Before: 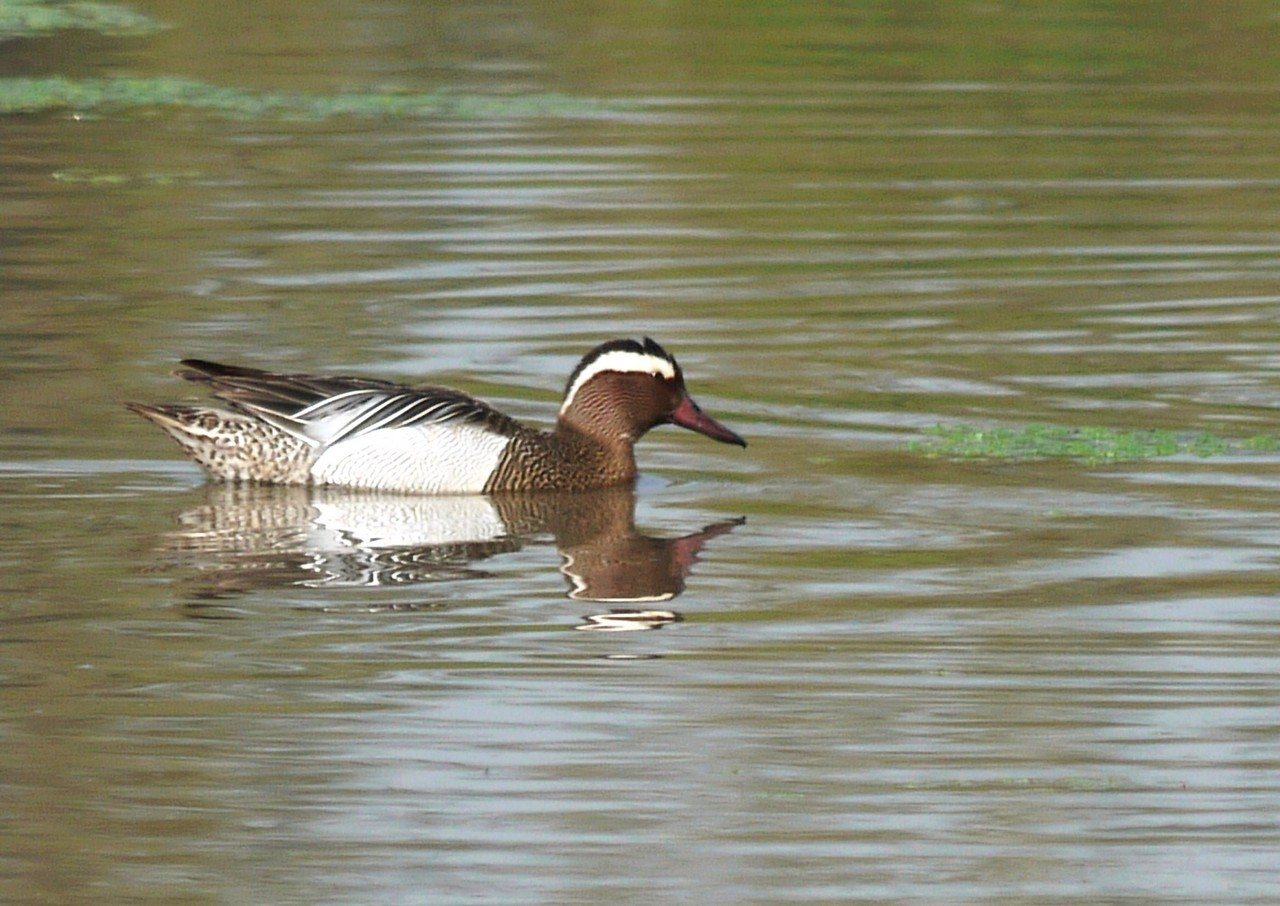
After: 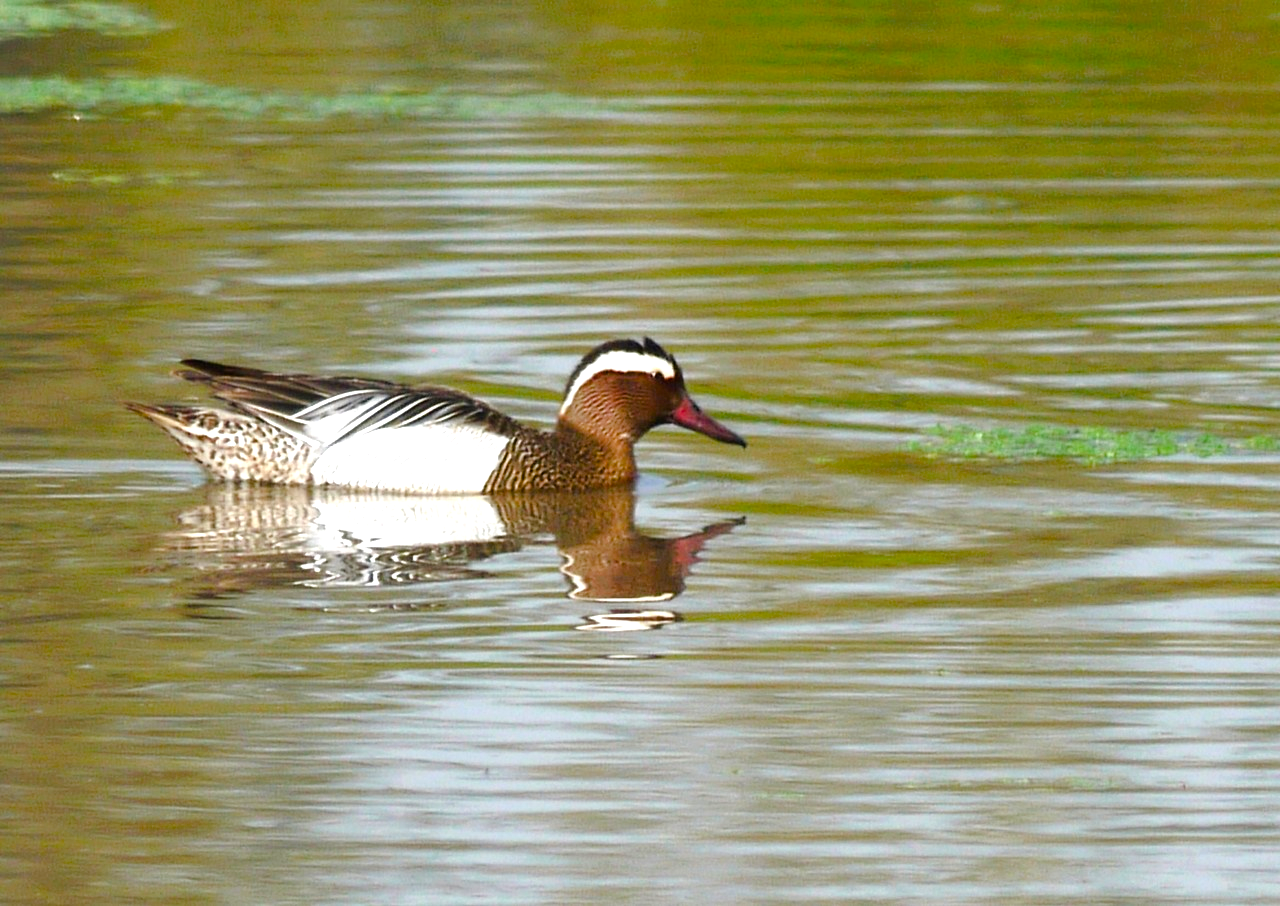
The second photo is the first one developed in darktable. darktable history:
tone equalizer: -8 EV -0.414 EV, -7 EV -0.388 EV, -6 EV -0.347 EV, -5 EV -0.194 EV, -3 EV 0.231 EV, -2 EV 0.323 EV, -1 EV 0.365 EV, +0 EV 0.421 EV, mask exposure compensation -0.512 EV
color balance rgb: perceptual saturation grading › global saturation 54.017%, perceptual saturation grading › highlights -50.543%, perceptual saturation grading › mid-tones 40.02%, perceptual saturation grading › shadows 30.084%, perceptual brilliance grading › global brilliance 2.714%, perceptual brilliance grading › highlights -2.577%, perceptual brilliance grading › shadows 2.645%, contrast 4.904%
